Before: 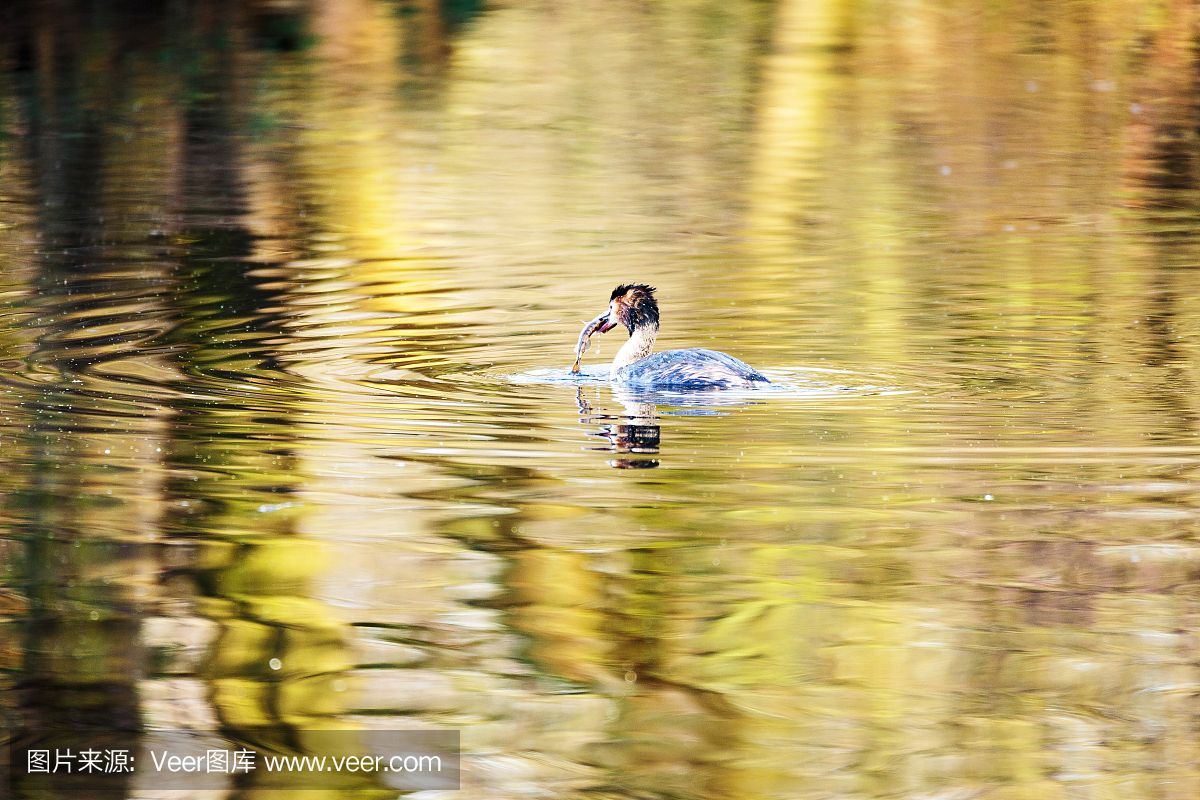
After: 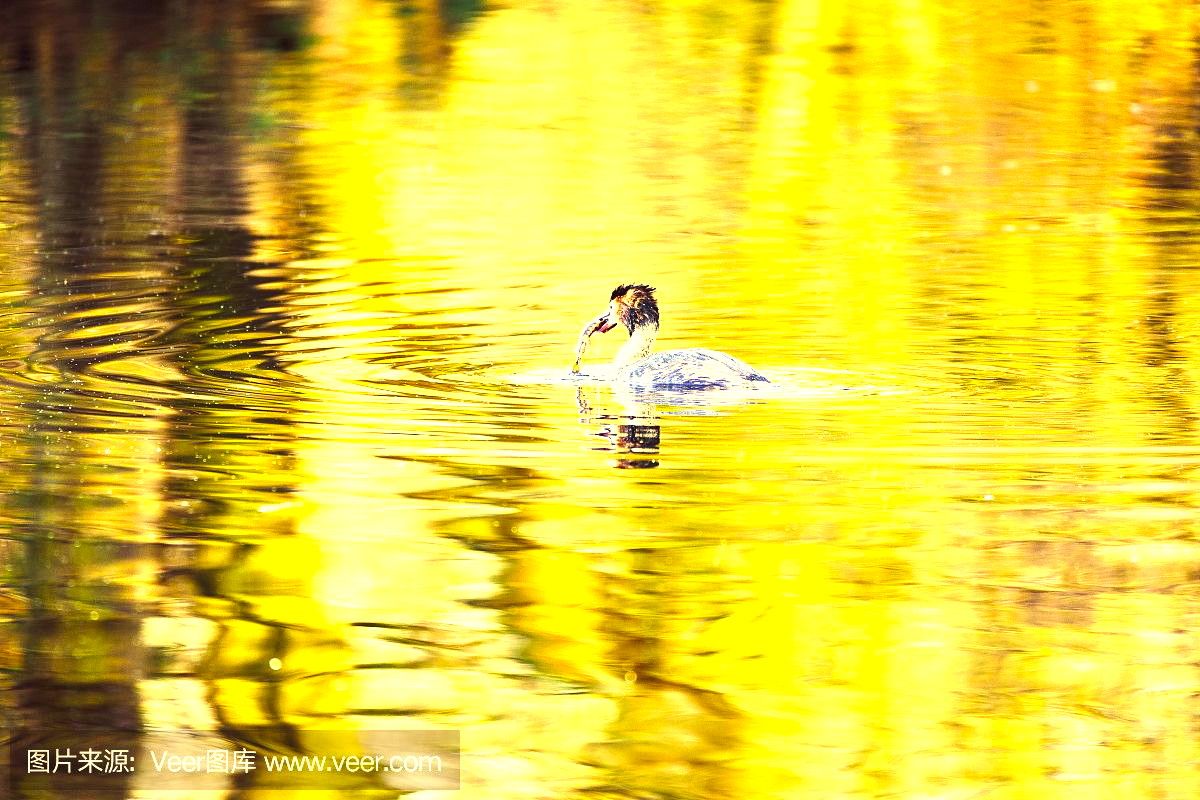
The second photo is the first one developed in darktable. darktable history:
color correction: highlights a* -0.482, highlights b* 40, shadows a* 9.8, shadows b* -0.161
exposure: black level correction -0.002, exposure 1.115 EV, compensate highlight preservation false
